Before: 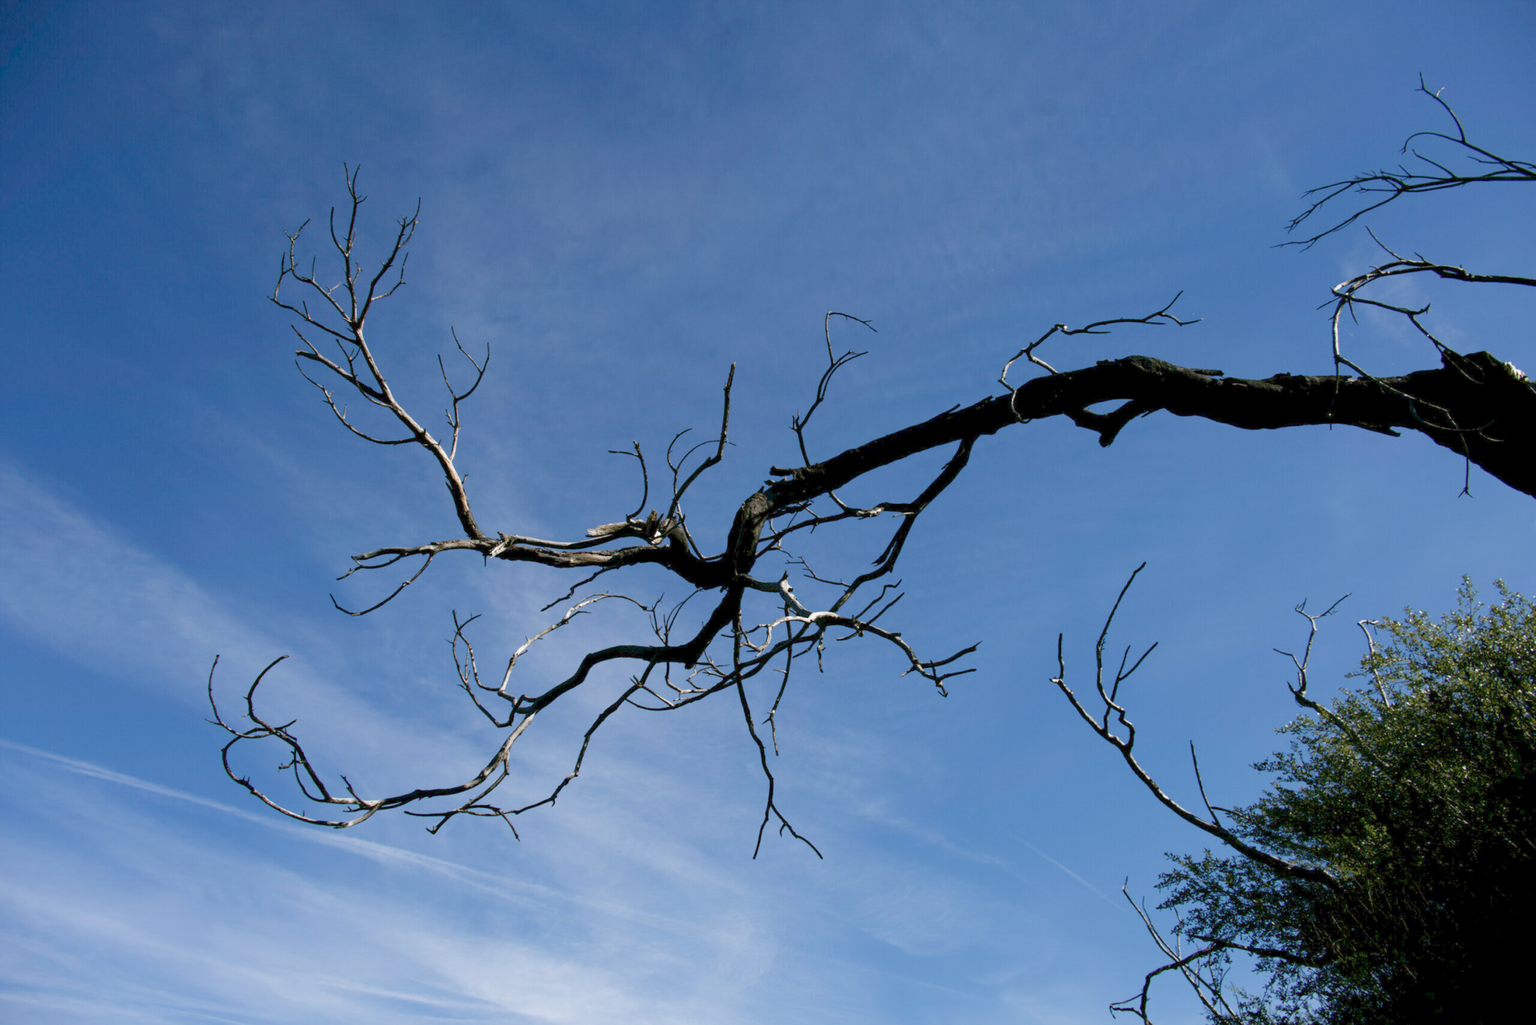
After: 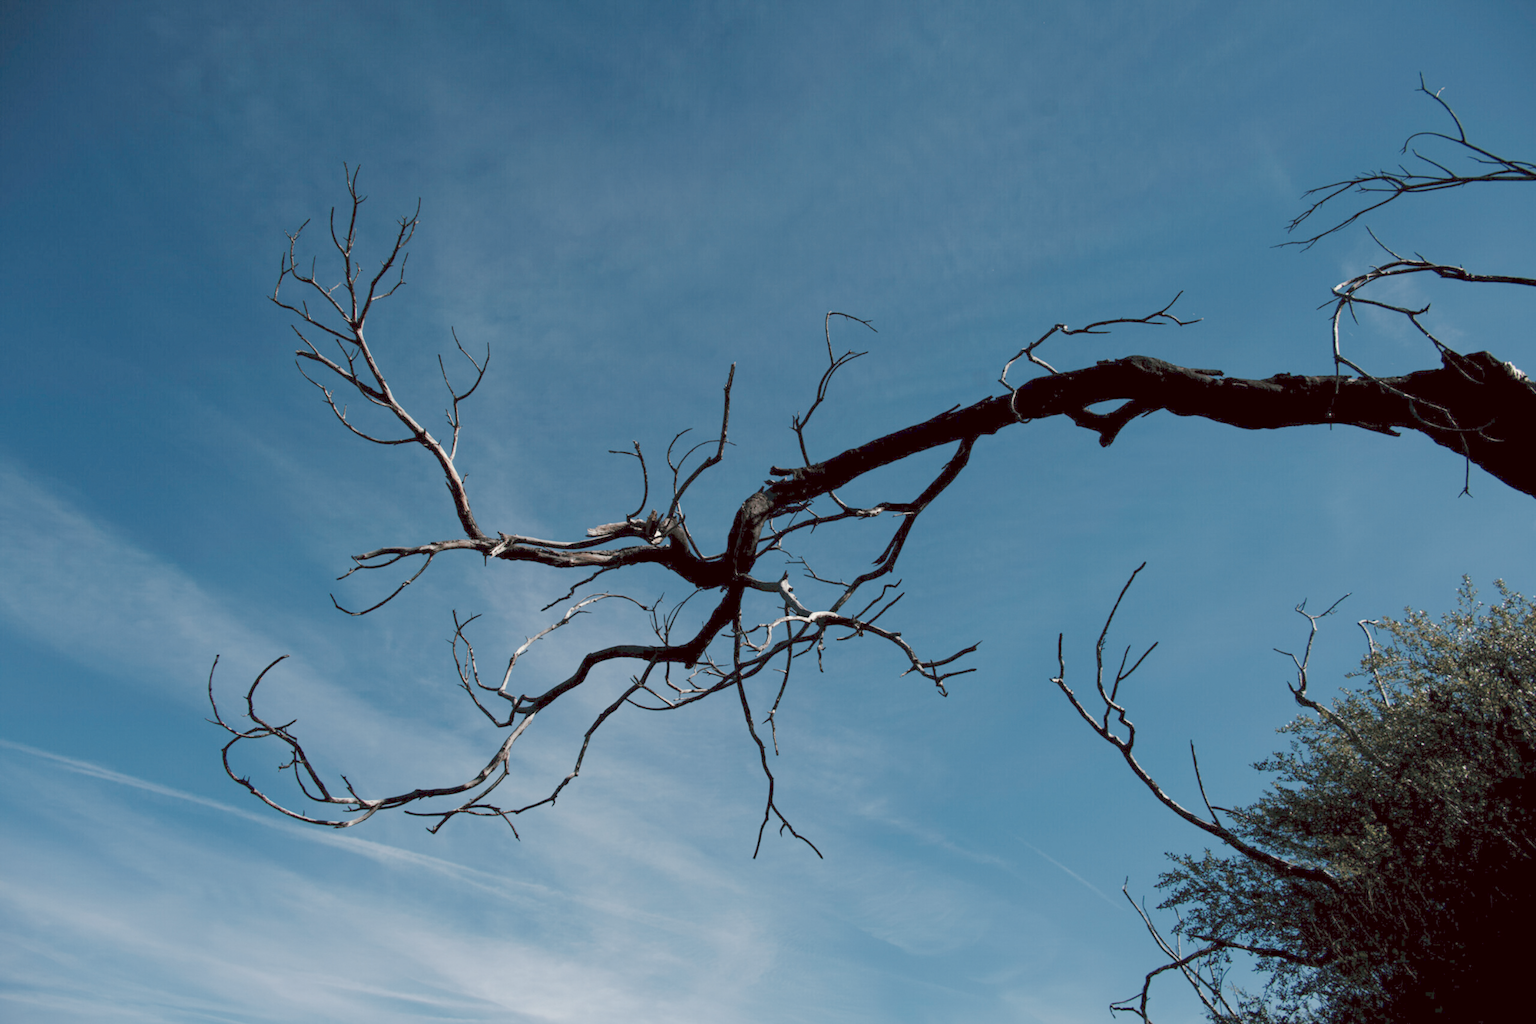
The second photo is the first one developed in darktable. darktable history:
tone curve: curves: ch0 [(0, 0) (0.003, 0.023) (0.011, 0.033) (0.025, 0.057) (0.044, 0.099) (0.069, 0.132) (0.1, 0.155) (0.136, 0.179) (0.177, 0.213) (0.224, 0.255) (0.277, 0.299) (0.335, 0.347) (0.399, 0.407) (0.468, 0.473) (0.543, 0.546) (0.623, 0.619) (0.709, 0.698) (0.801, 0.775) (0.898, 0.871) (1, 1)], preserve colors none
color look up table: target L [94.78, 94.15, 93.13, 87.74, 72.92, 70.42, 67.02, 50.2, 45.15, 20.31, 200.82, 89.65, 74.24, 67.66, 71.77, 64.49, 51.38, 56.26, 44.55, 43.6, 46.83, 48.56, 32.53, 29.09, 14, 78.59, 64.45, 65.84, 51.13, 42.42, 39.85, 57.32, 46.54, 43.54, 42.82, 42.93, 27.94, 29.56, 31.45, 27.82, 14.76, 9.854, 3.741, 95.64, 83.27, 76.27, 61.89, 44.97, 4.349], target a [-6.608, -2.415, -17.39, -38.61, -43.11, 3.677, -9.371, -30.77, -20.2, -4.236, 0, 5.911, 31.28, 39.42, 14.16, 6.718, 66.81, 46.02, 60.27, 71.47, 72.8, 31.03, 15.52, 55.06, 41.65, 10.99, 29.03, 4.949, 60.45, 71.39, 74.45, -9.265, -8, 25.76, 11.87, -0.946, 58.45, 56.69, -0.463, -7.209, 41.96, 33.46, 12.18, -6.07, -40.78, -23.69, -3.91, -22.82, 1.448], target b [19.07, 54.77, 47.61, 5.153, 37.82, 45.58, 18.85, 2.778, 26.13, 11.71, -0.001, 7.924, 43.2, 0.656, 21.31, 7.161, 38.38, 31.03, 10.65, 35.41, 66.15, 15.44, 24.67, 44.54, 10.61, -7.907, -27.31, -19.97, -13.11, -25.98, -46.78, -36.35, -45.22, -16.16, -37.99, -51.56, -39.73, 1.465, -0.16, -30.08, -21.13, -60.7, -39.57, -0.192, -17.4, -2.383, -7.989, -19.6, -7.352], num patches 49
